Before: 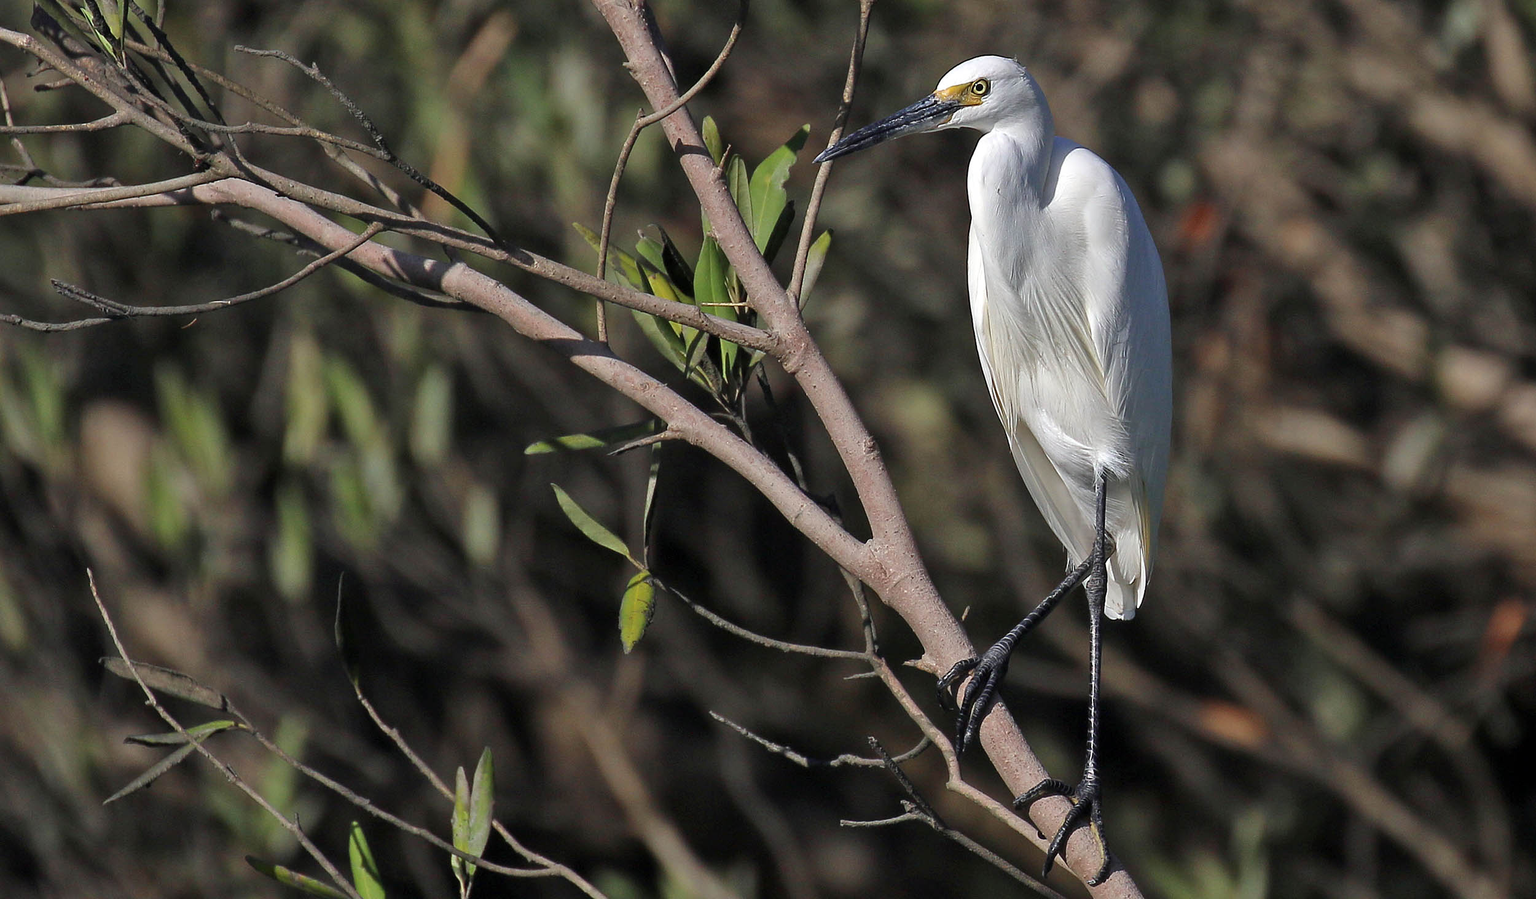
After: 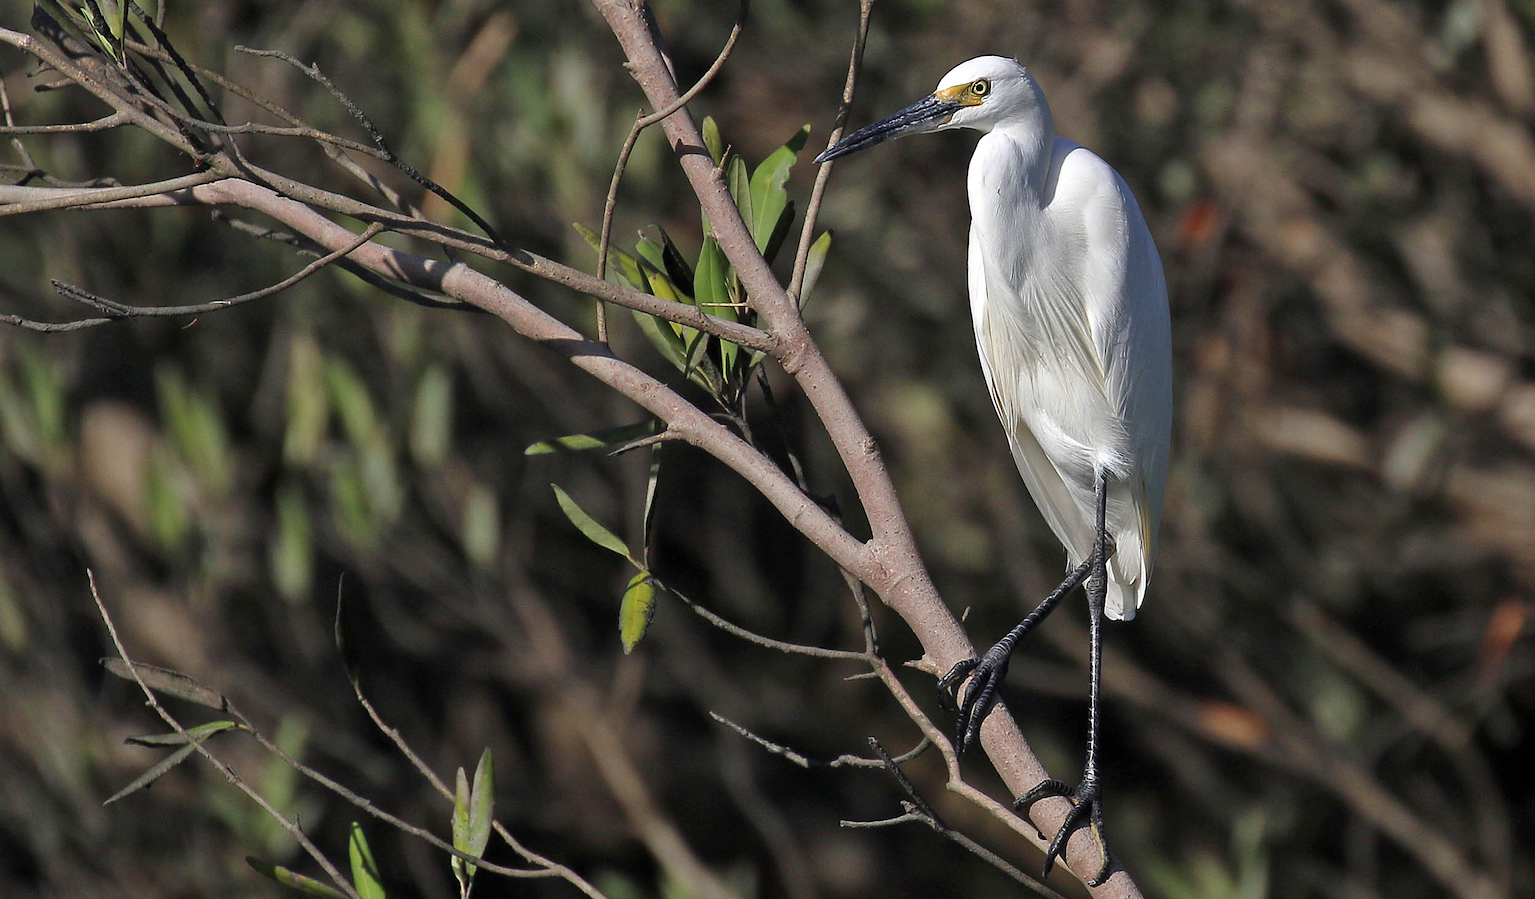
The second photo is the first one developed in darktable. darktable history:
shadows and highlights: shadows 1.27, highlights 39.86, highlights color adjustment 39.61%
